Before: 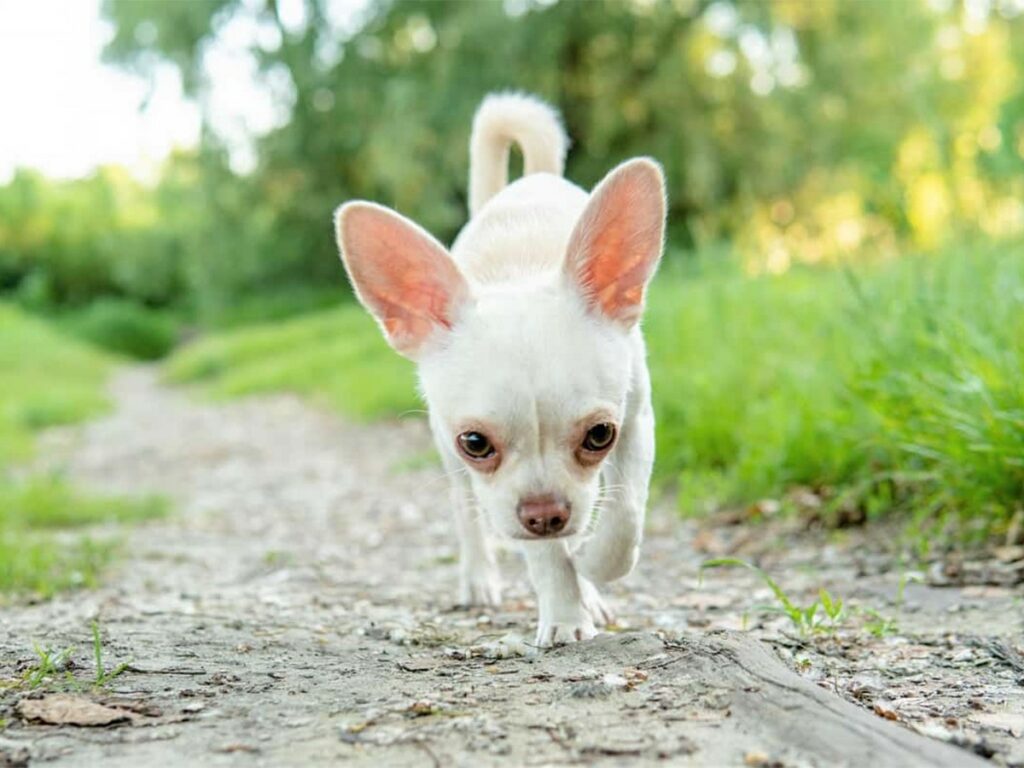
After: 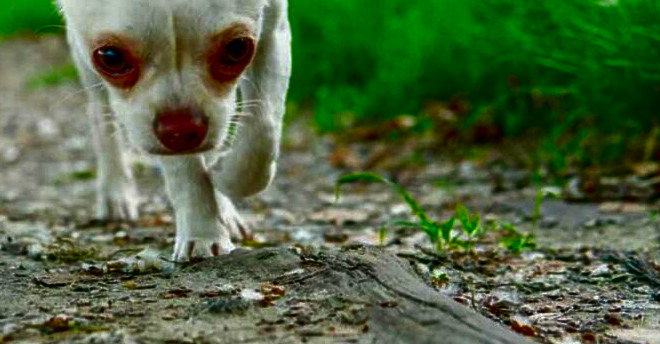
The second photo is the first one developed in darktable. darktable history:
crop and rotate: left 35.509%, top 50.238%, bottom 4.934%
contrast brightness saturation: brightness -1, saturation 1
